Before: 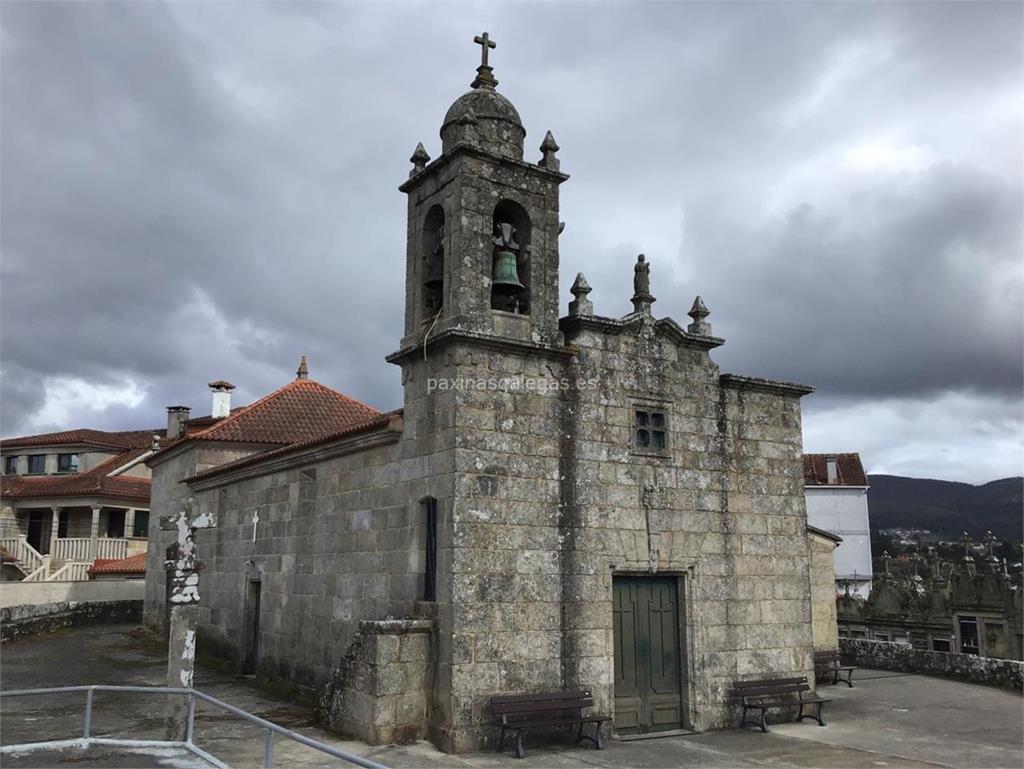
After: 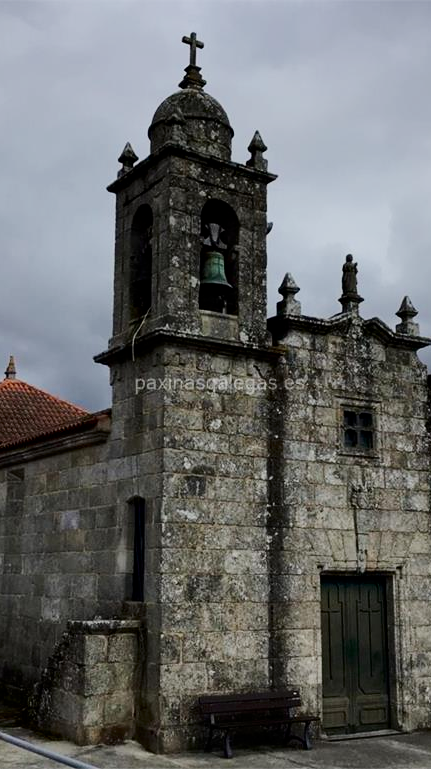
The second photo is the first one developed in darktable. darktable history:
contrast brightness saturation: contrast 0.2, brightness -0.11, saturation 0.1
crop: left 28.583%, right 29.231%
exposure: black level correction 0.005, exposure 0.014 EV, compensate highlight preservation false
filmic rgb: black relative exposure -7.65 EV, white relative exposure 4.56 EV, hardness 3.61
